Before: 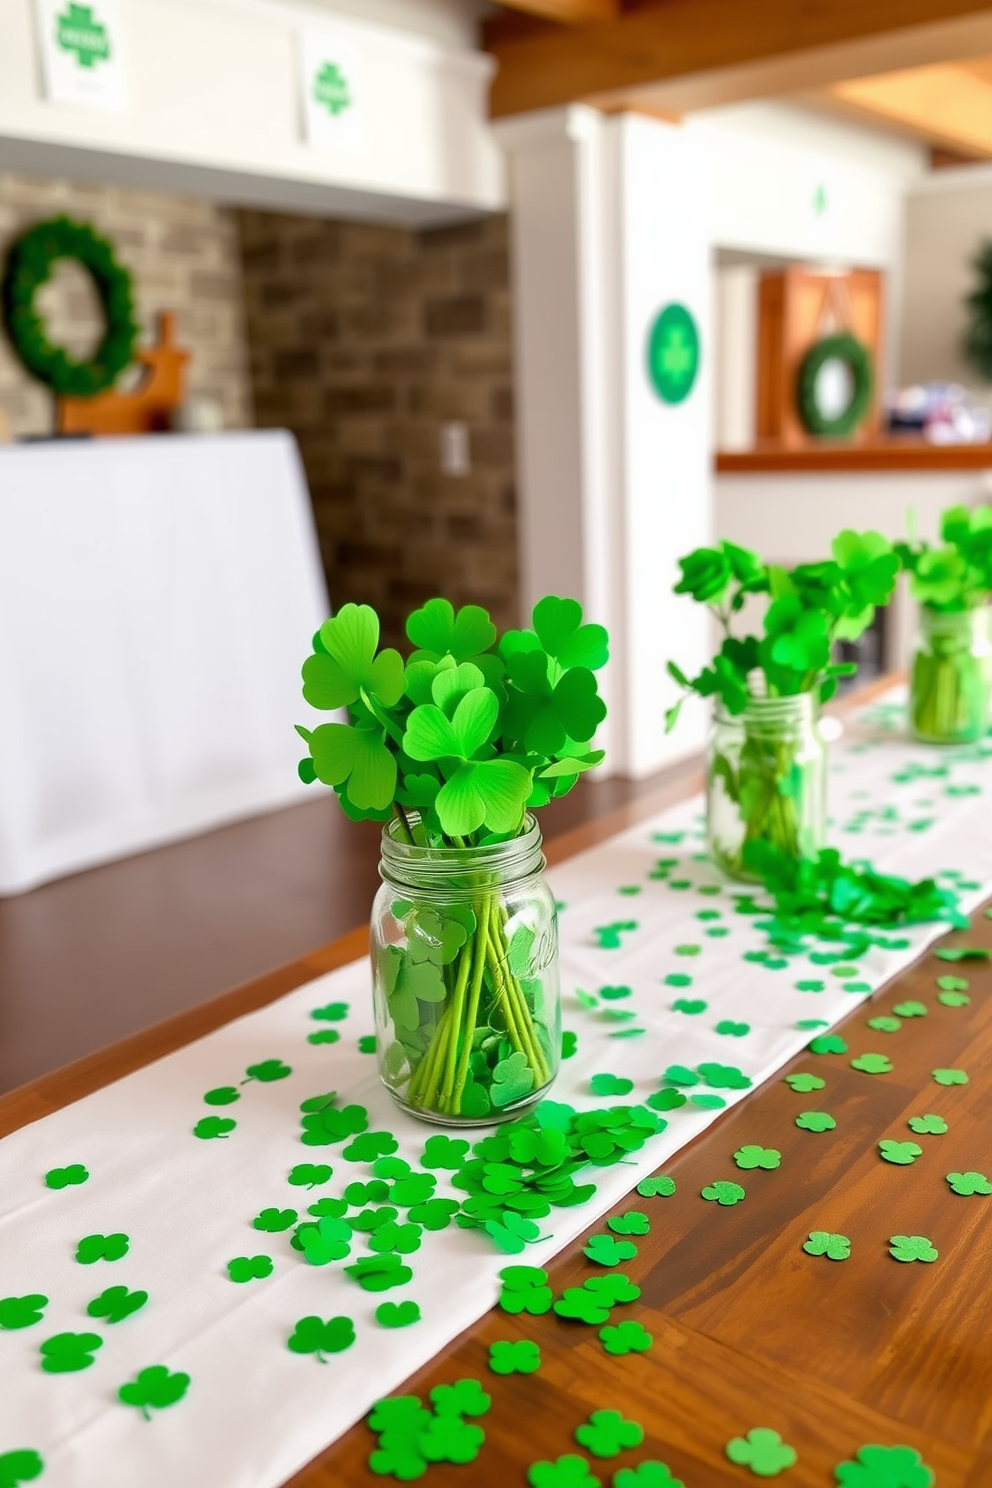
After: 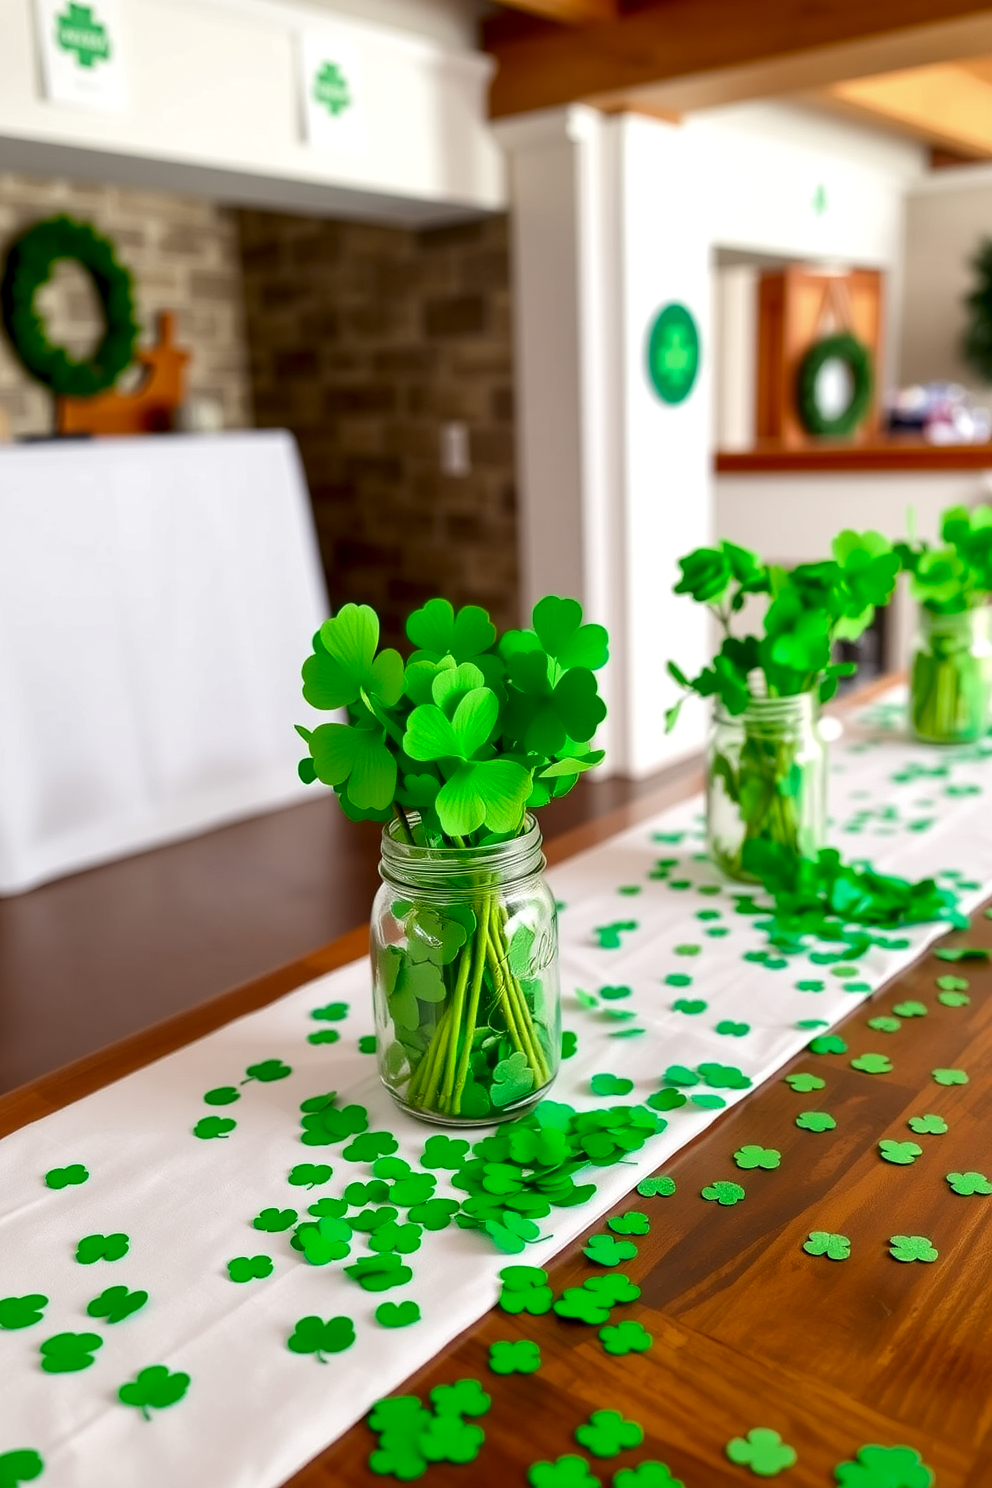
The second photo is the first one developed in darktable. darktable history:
local contrast: highlights 103%, shadows 101%, detail 119%, midtone range 0.2
contrast brightness saturation: contrast 0.065, brightness -0.126, saturation 0.061
